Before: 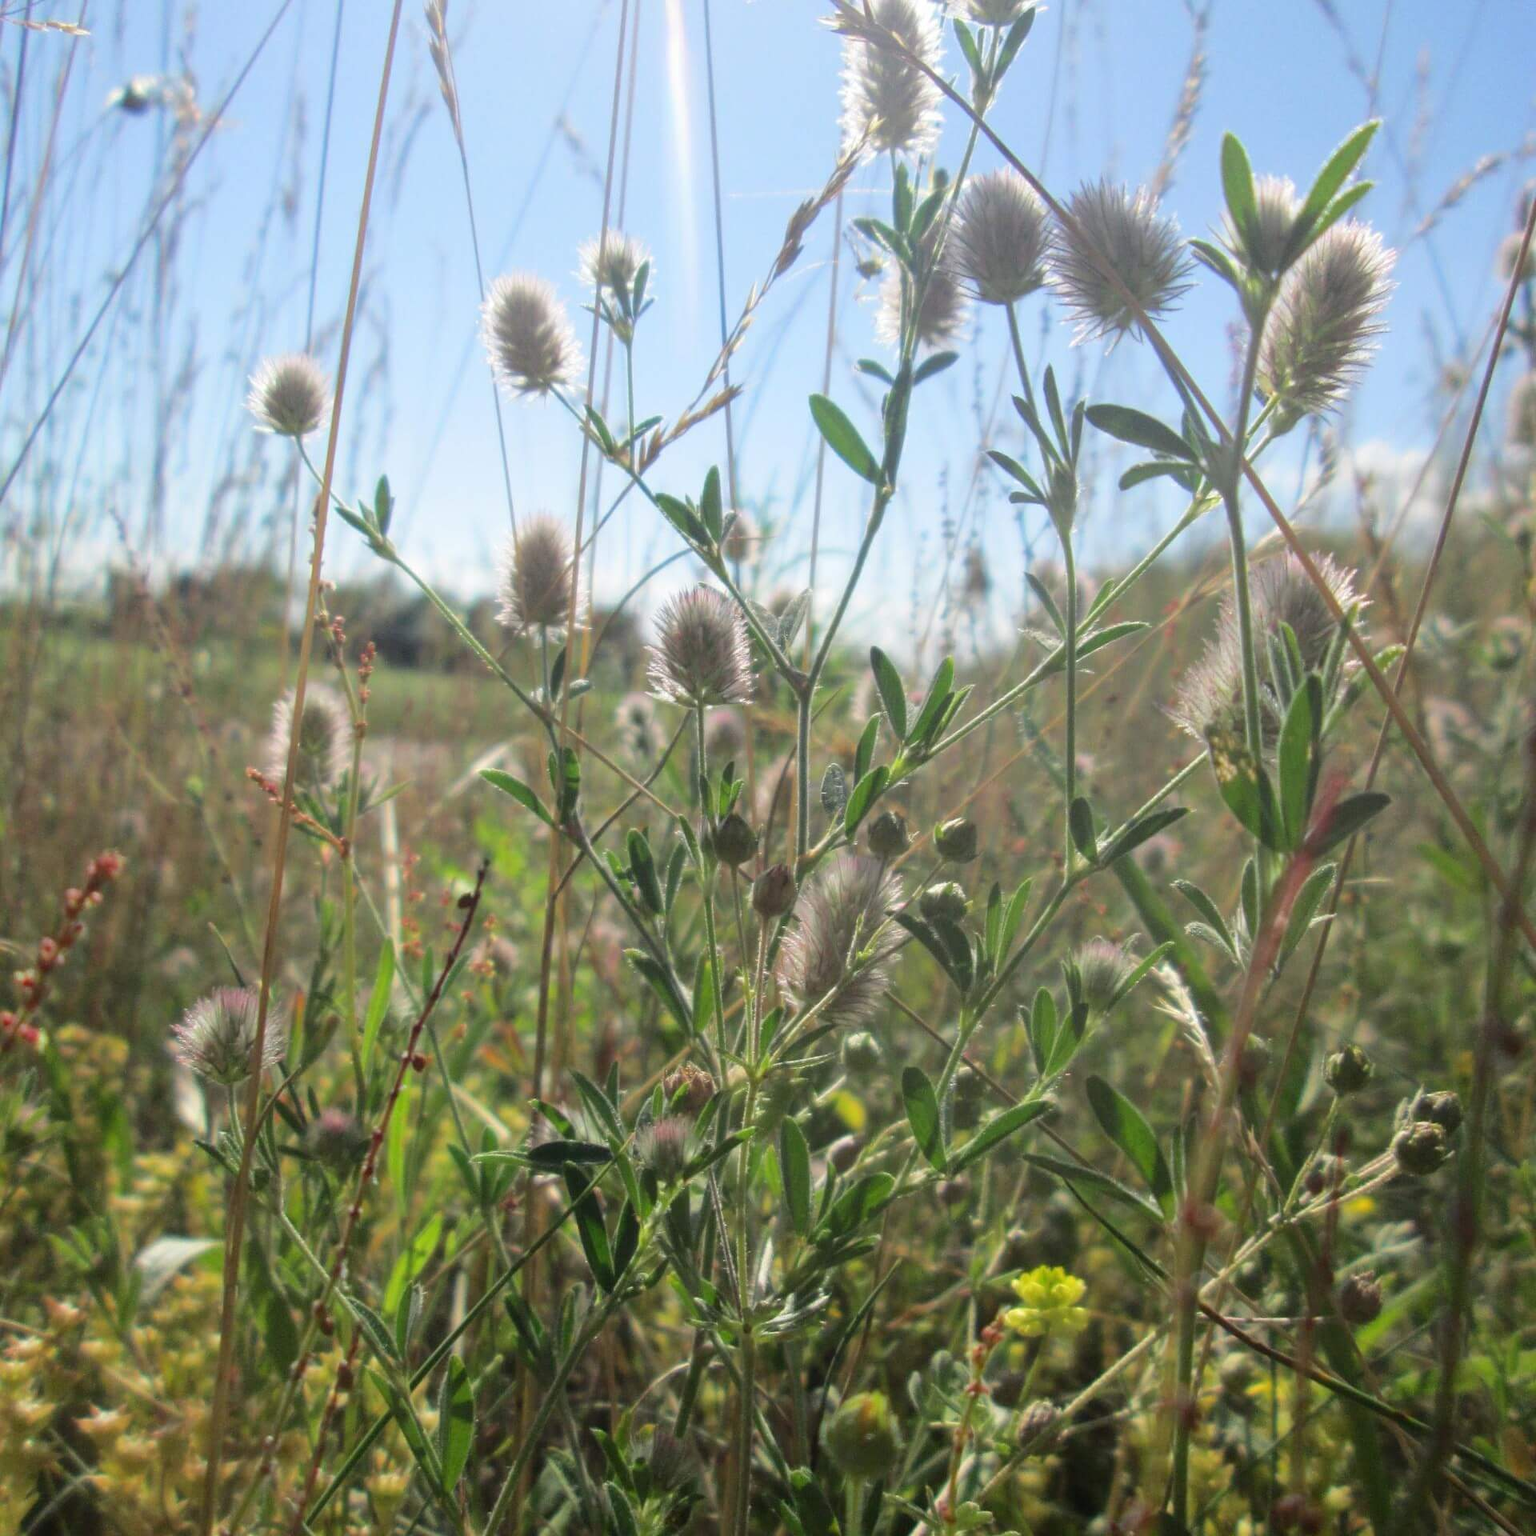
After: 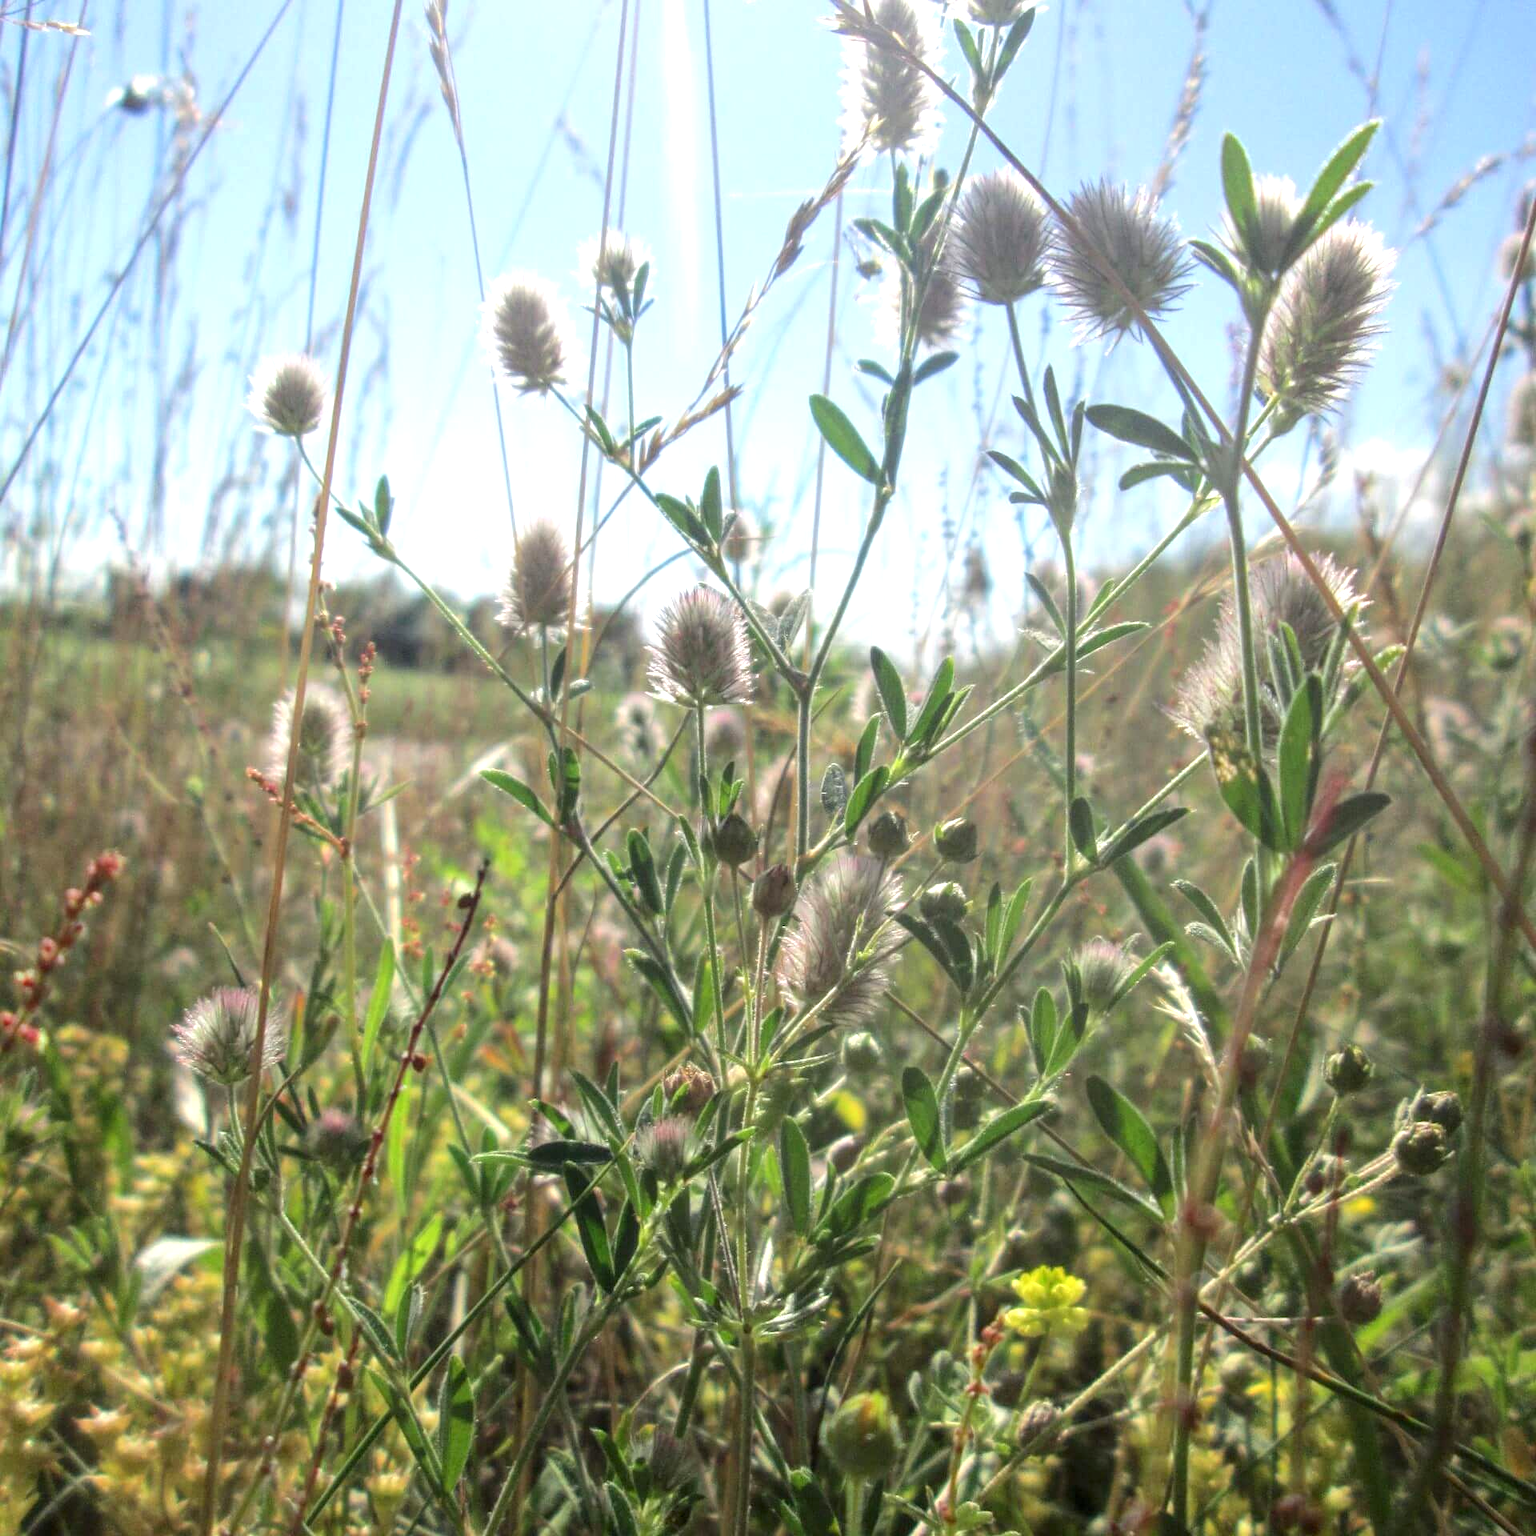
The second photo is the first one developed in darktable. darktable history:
exposure: exposure 0.464 EV, compensate highlight preservation false
local contrast: on, module defaults
